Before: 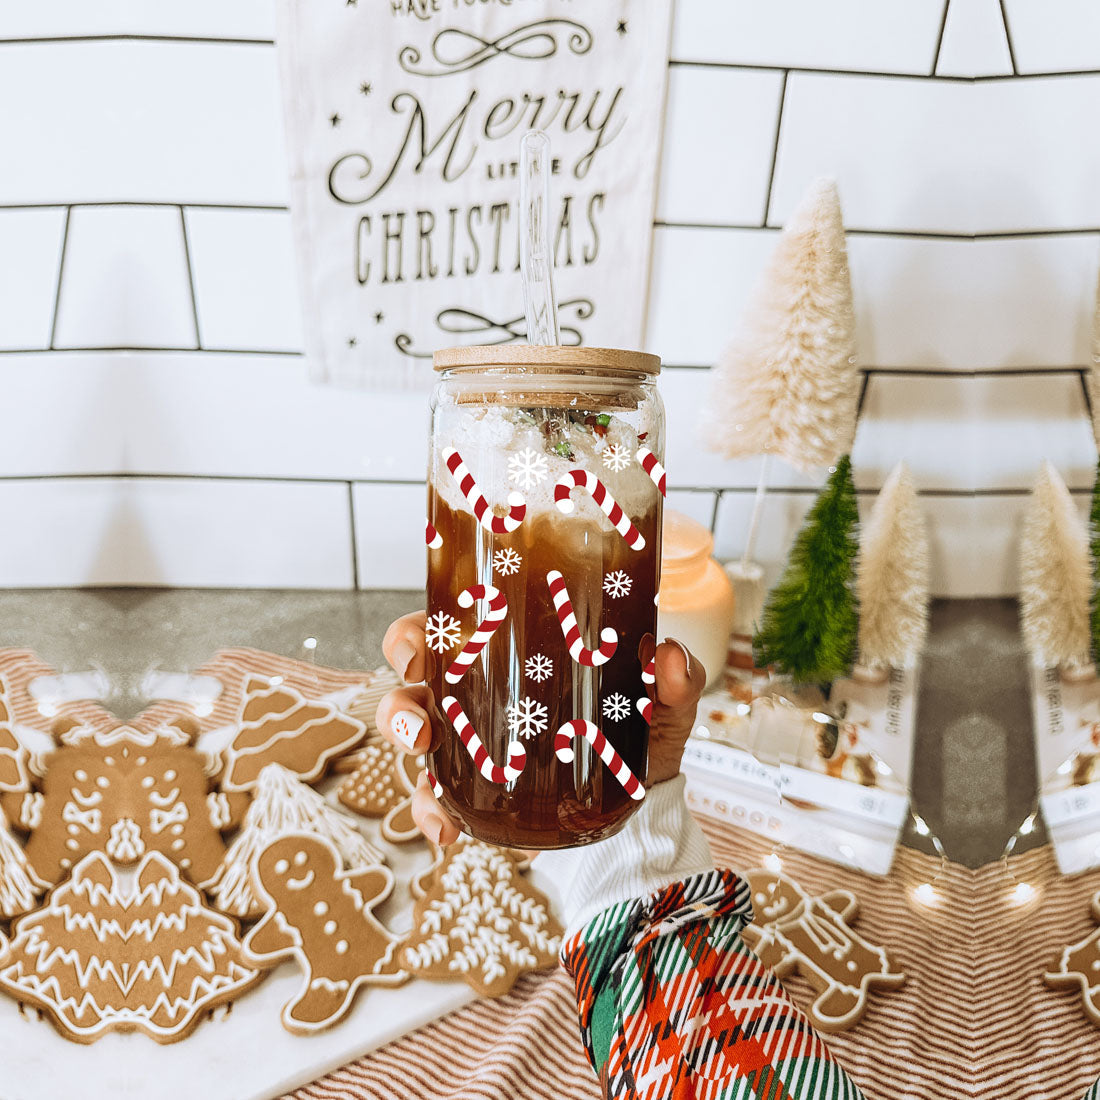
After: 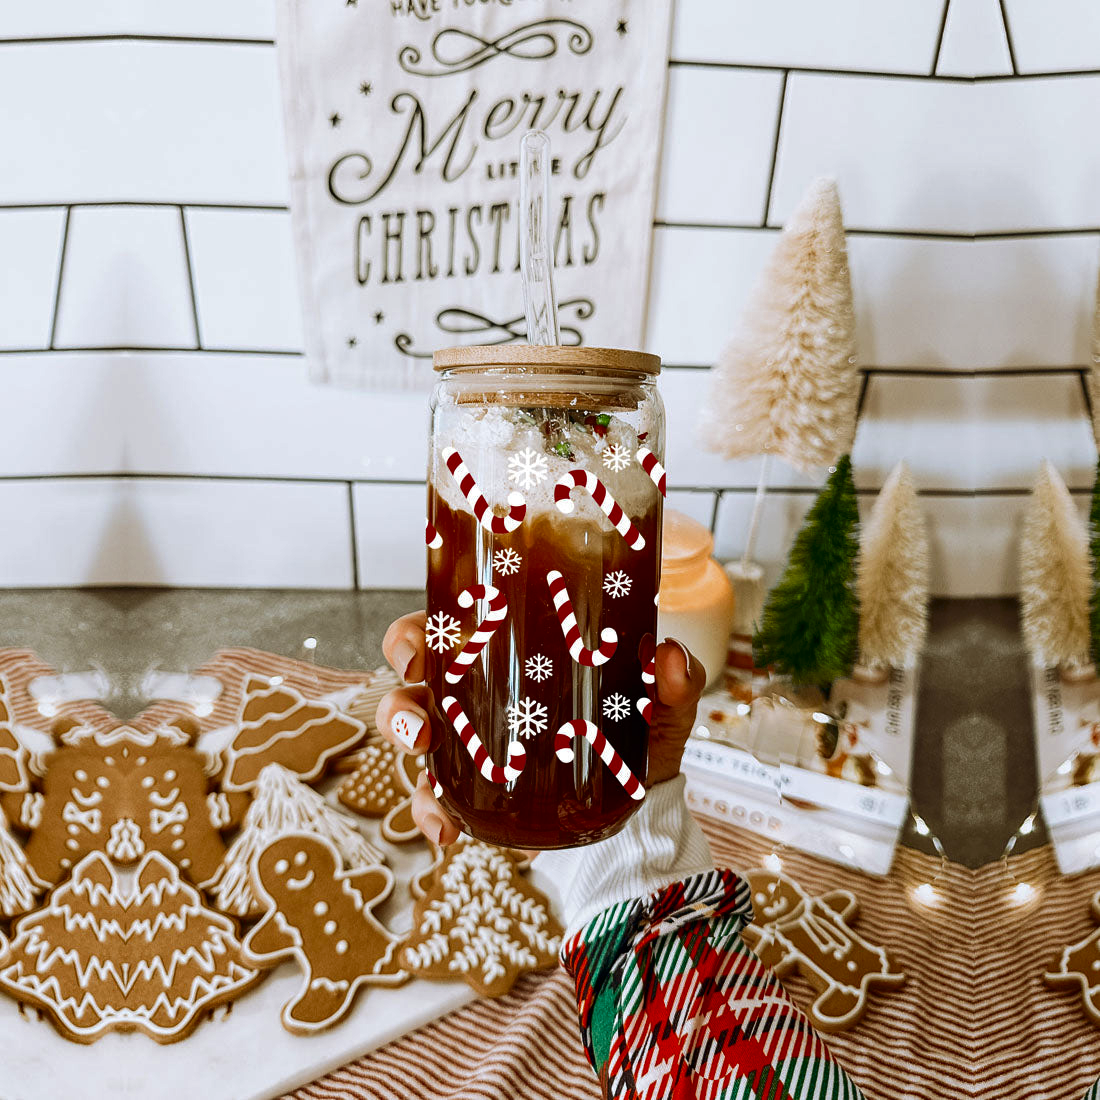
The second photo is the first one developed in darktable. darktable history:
contrast brightness saturation: brightness -0.25, saturation 0.2
color zones: curves: ch0 [(0.068, 0.464) (0.25, 0.5) (0.48, 0.508) (0.75, 0.536) (0.886, 0.476) (0.967, 0.456)]; ch1 [(0.066, 0.456) (0.25, 0.5) (0.616, 0.508) (0.746, 0.56) (0.934, 0.444)]
